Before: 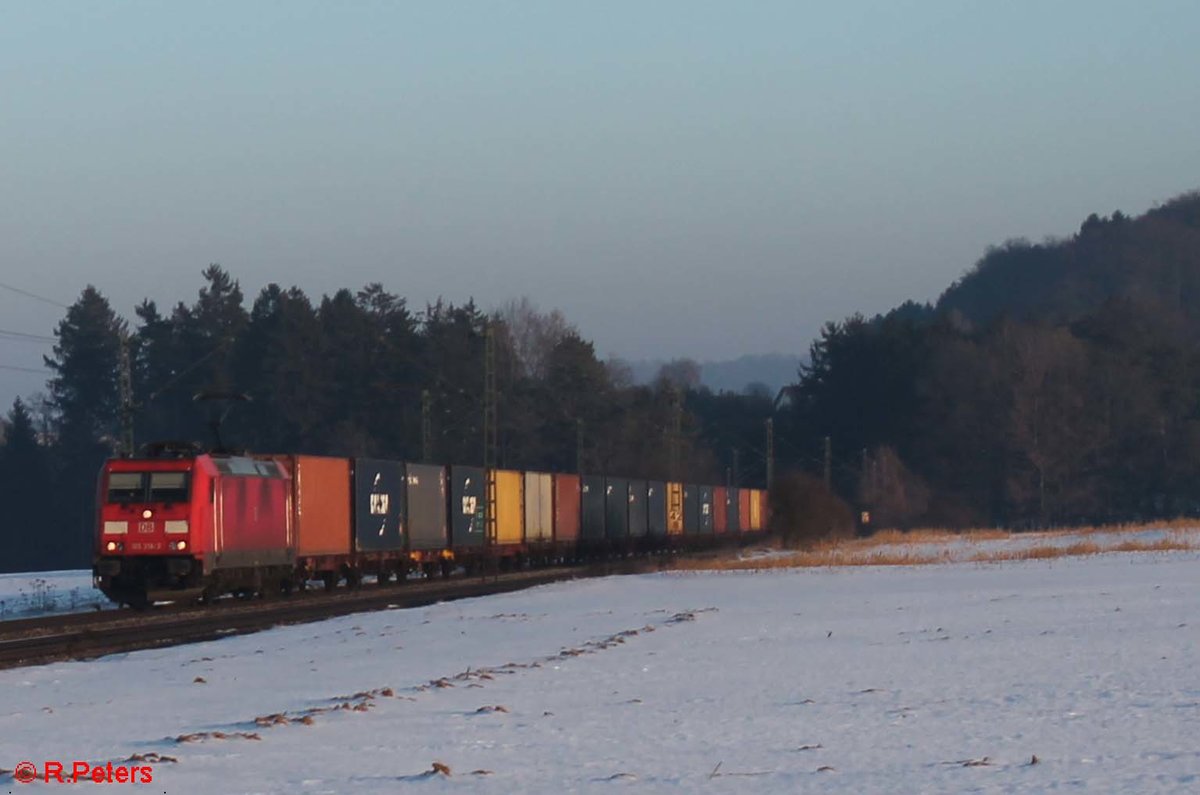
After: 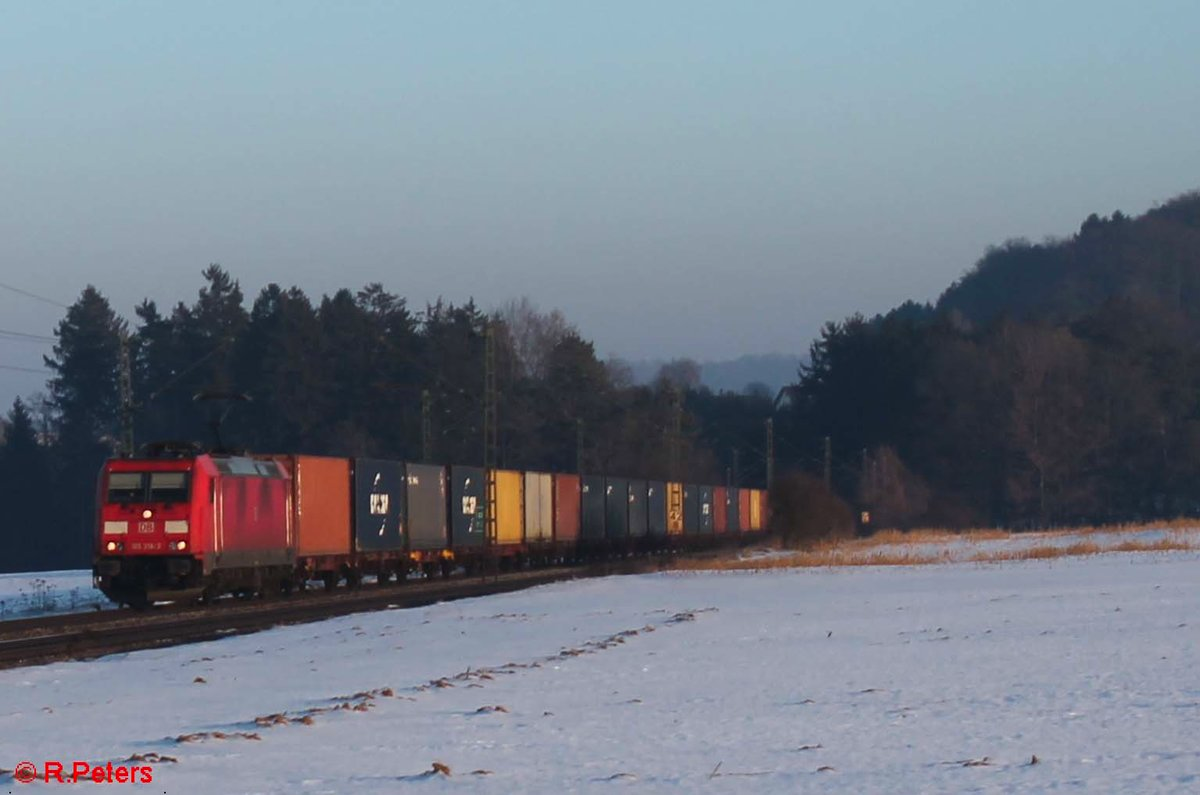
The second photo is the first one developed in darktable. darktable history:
exposure: exposure -0.05 EV
white balance: red 0.988, blue 1.017
contrast brightness saturation: contrast 0.1, brightness 0.03, saturation 0.09
